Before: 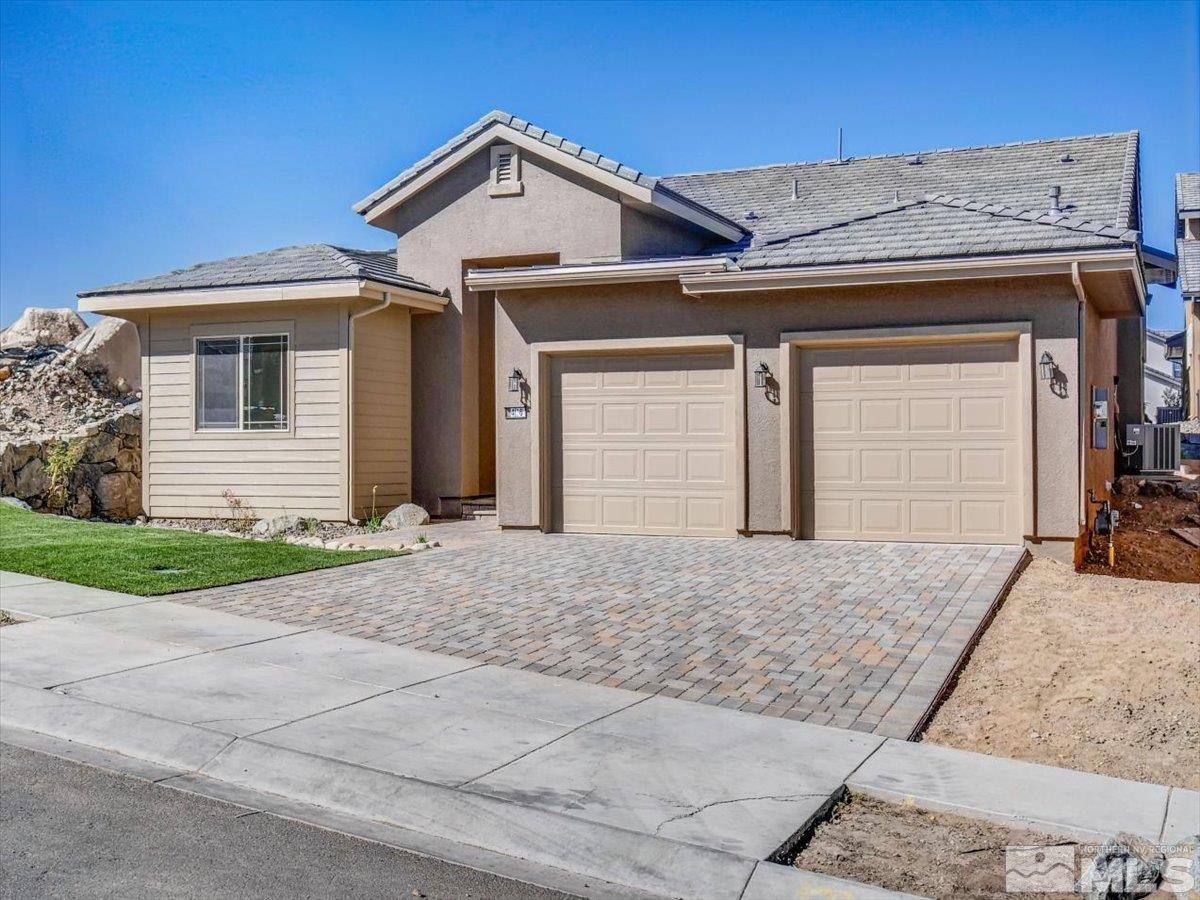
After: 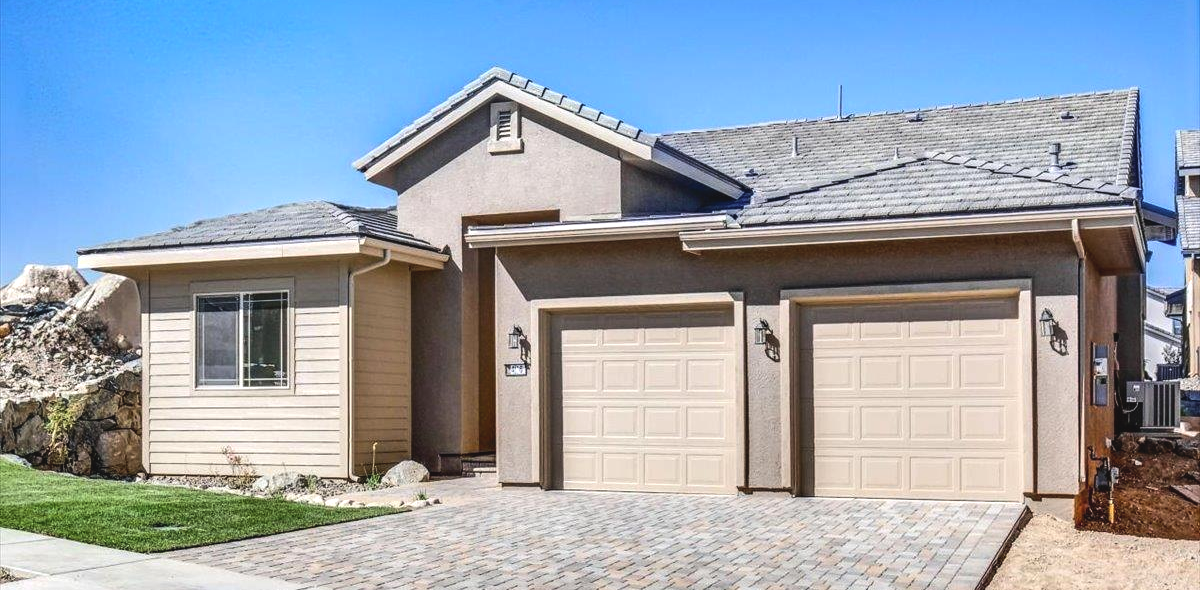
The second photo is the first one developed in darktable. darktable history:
tone equalizer: -8 EV -0.75 EV, -7 EV -0.7 EV, -6 EV -0.6 EV, -5 EV -0.4 EV, -3 EV 0.4 EV, -2 EV 0.6 EV, -1 EV 0.7 EV, +0 EV 0.75 EV, edges refinement/feathering 500, mask exposure compensation -1.57 EV, preserve details no
contrast brightness saturation: contrast -0.1, saturation -0.1
crop and rotate: top 4.848%, bottom 29.503%
